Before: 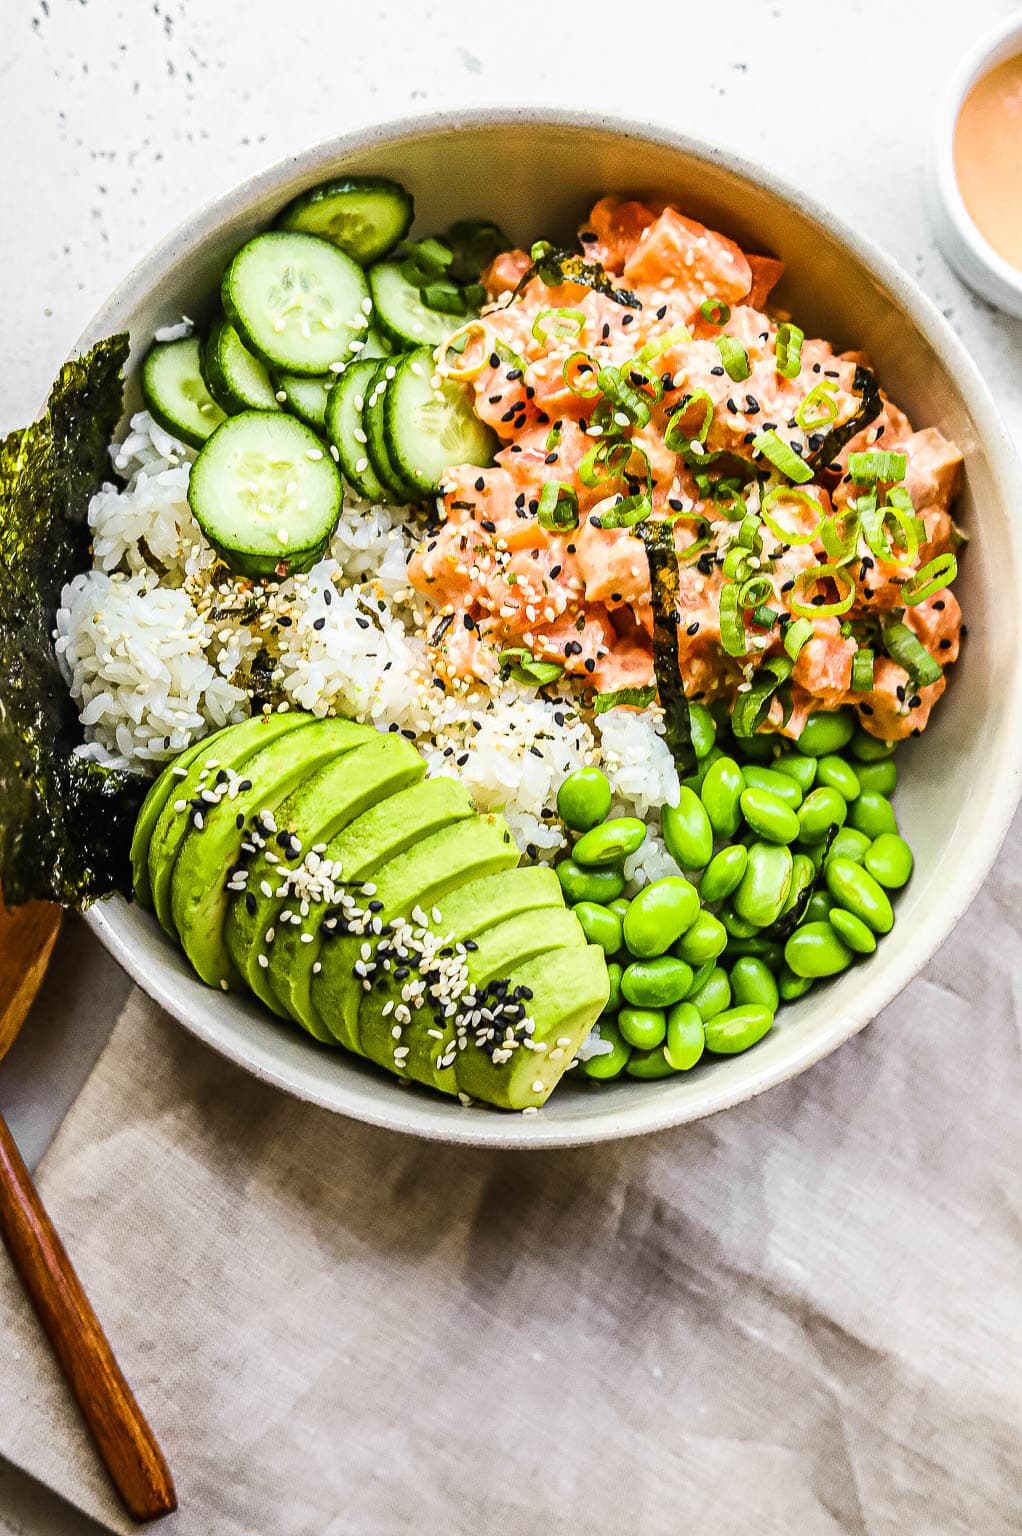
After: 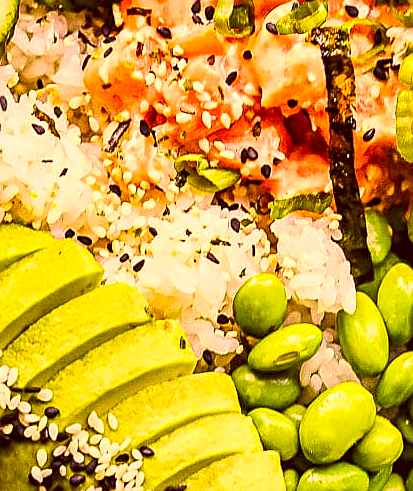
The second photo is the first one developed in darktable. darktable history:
local contrast: highlights 100%, shadows 100%, detail 120%, midtone range 0.2
crop: left 31.751%, top 32.172%, right 27.8%, bottom 35.83%
color correction: highlights a* 10.12, highlights b* 39.04, shadows a* 14.62, shadows b* 3.37
exposure: compensate highlight preservation false
sharpen: amount 0.55
white balance: red 1.188, blue 1.11
